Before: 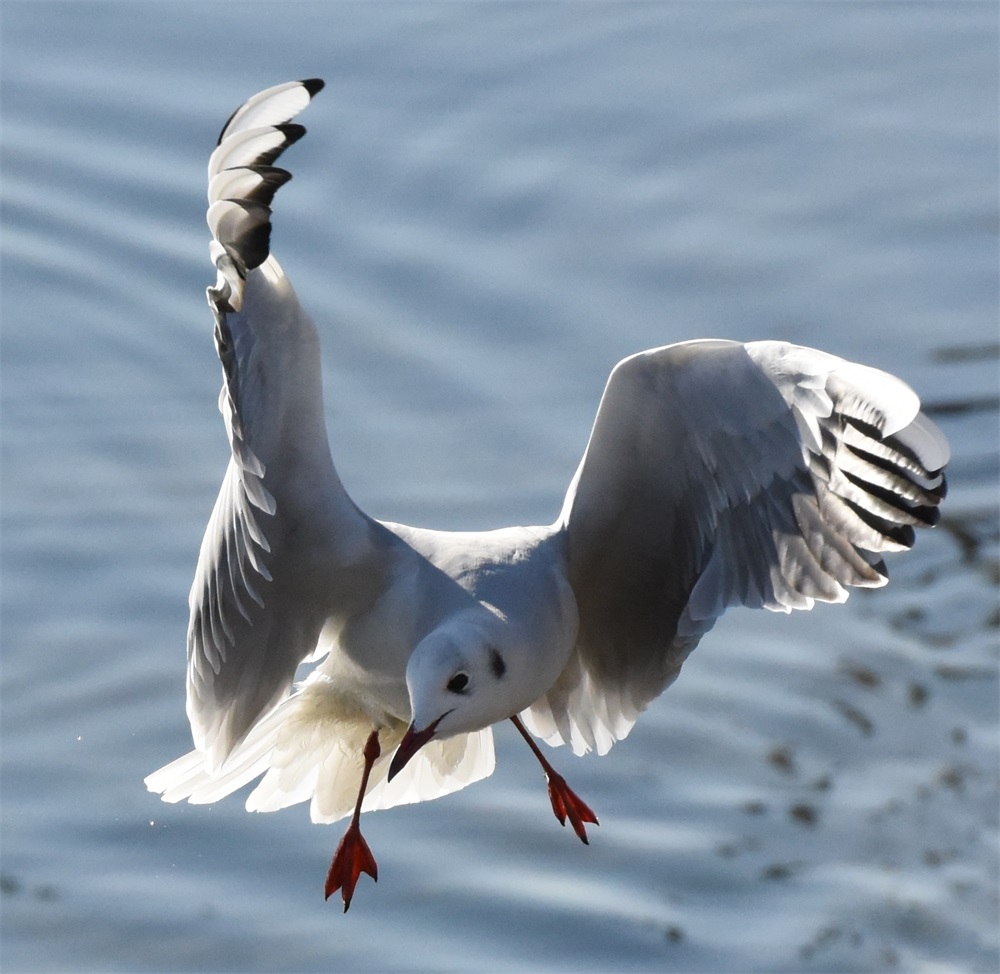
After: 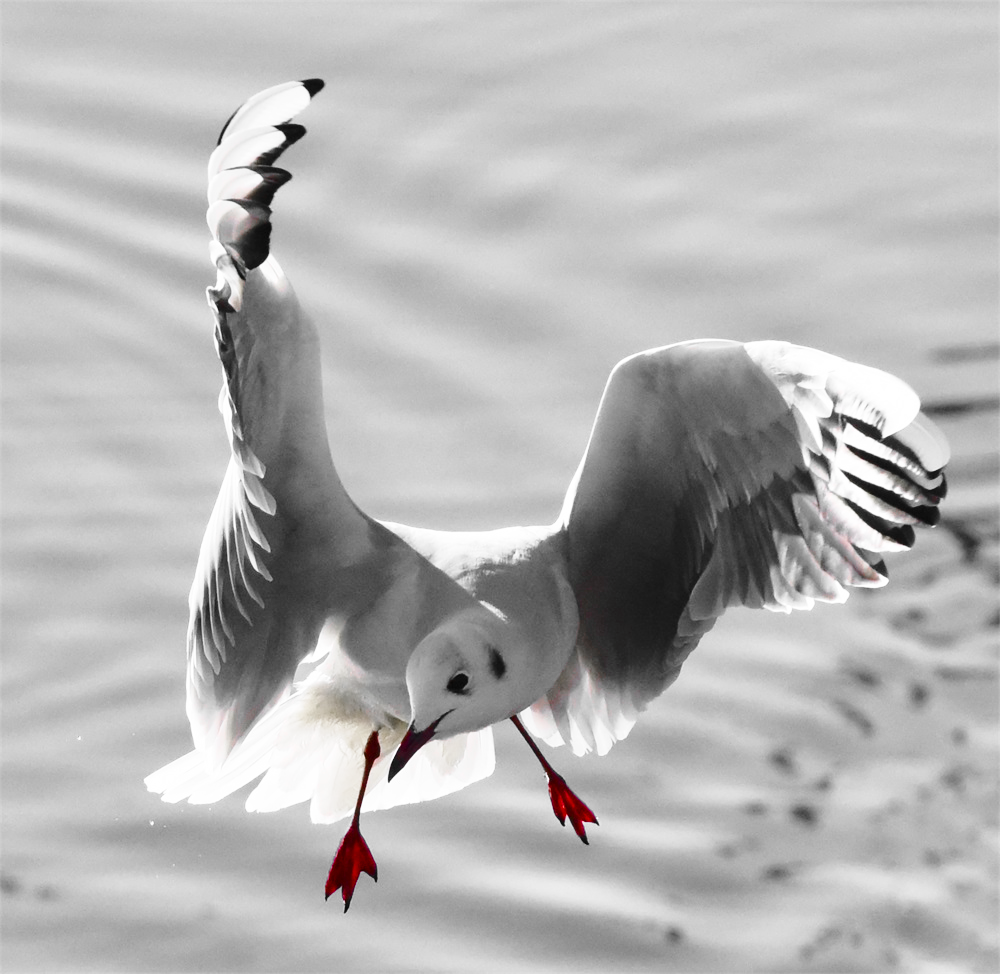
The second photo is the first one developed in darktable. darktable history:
base curve: curves: ch0 [(0, 0) (0.028, 0.03) (0.121, 0.232) (0.46, 0.748) (0.859, 0.968) (1, 1)], preserve colors none
color zones: curves: ch1 [(0, 0.831) (0.08, 0.771) (0.157, 0.268) (0.241, 0.207) (0.562, -0.005) (0.714, -0.013) (0.876, 0.01) (1, 0.831)]
color calibration: x 0.37, y 0.382, temperature 4320.28 K, saturation algorithm version 1 (2020)
color balance rgb: highlights gain › chroma 2.89%, highlights gain › hue 61.16°, perceptual saturation grading › global saturation 19.753%, global vibrance 20%
